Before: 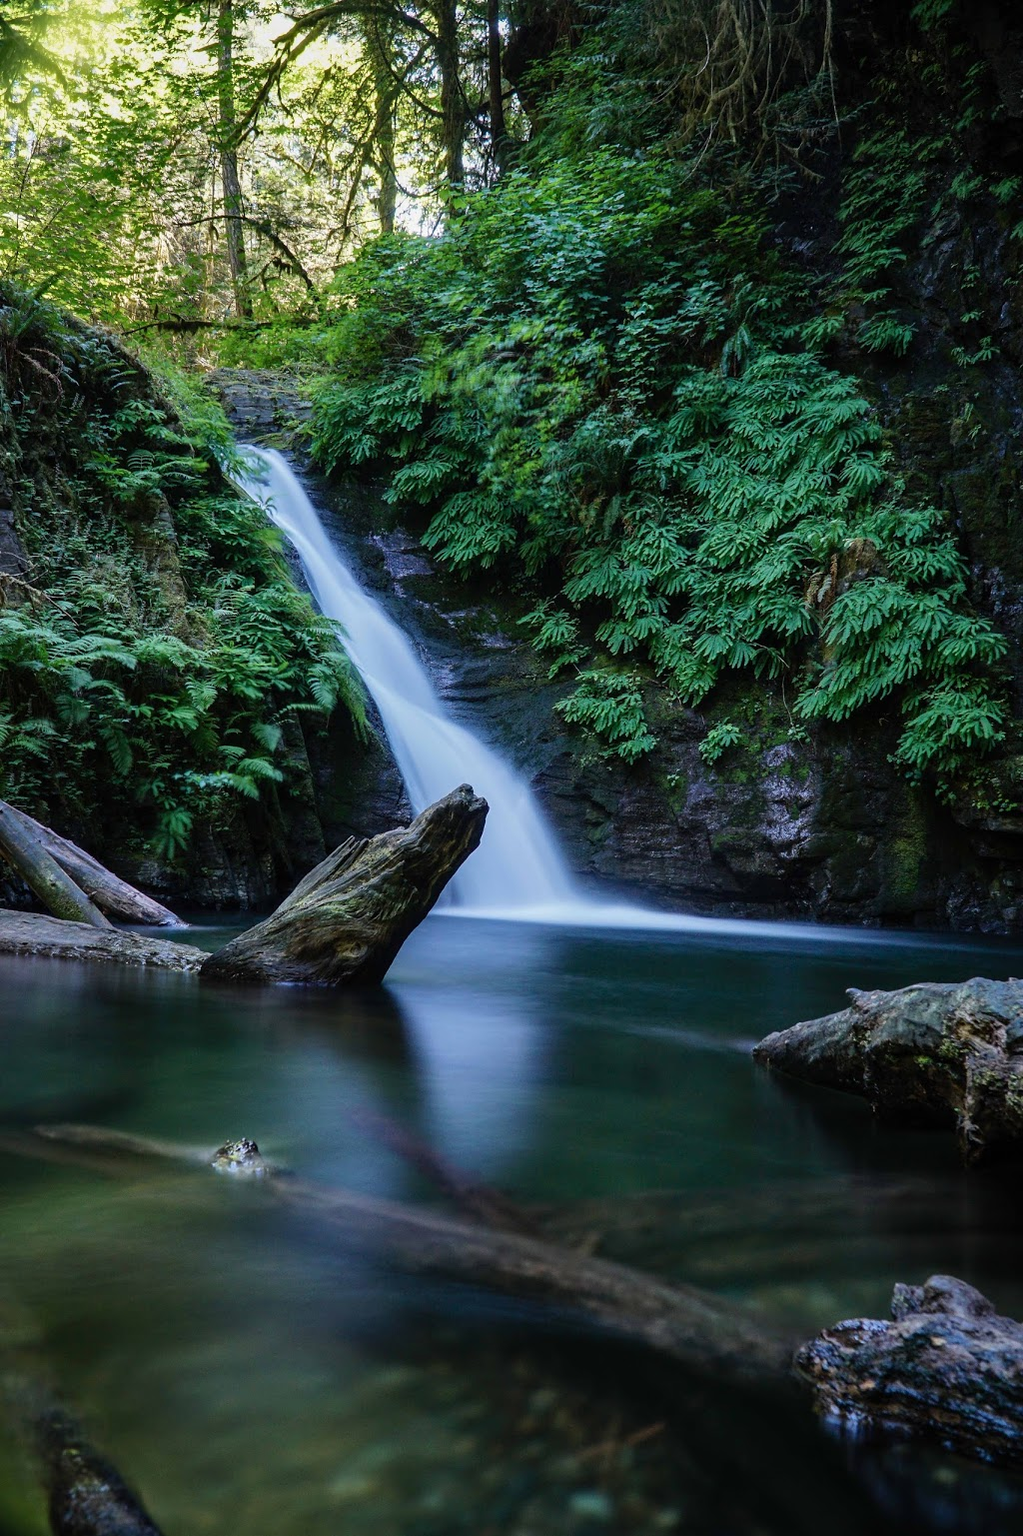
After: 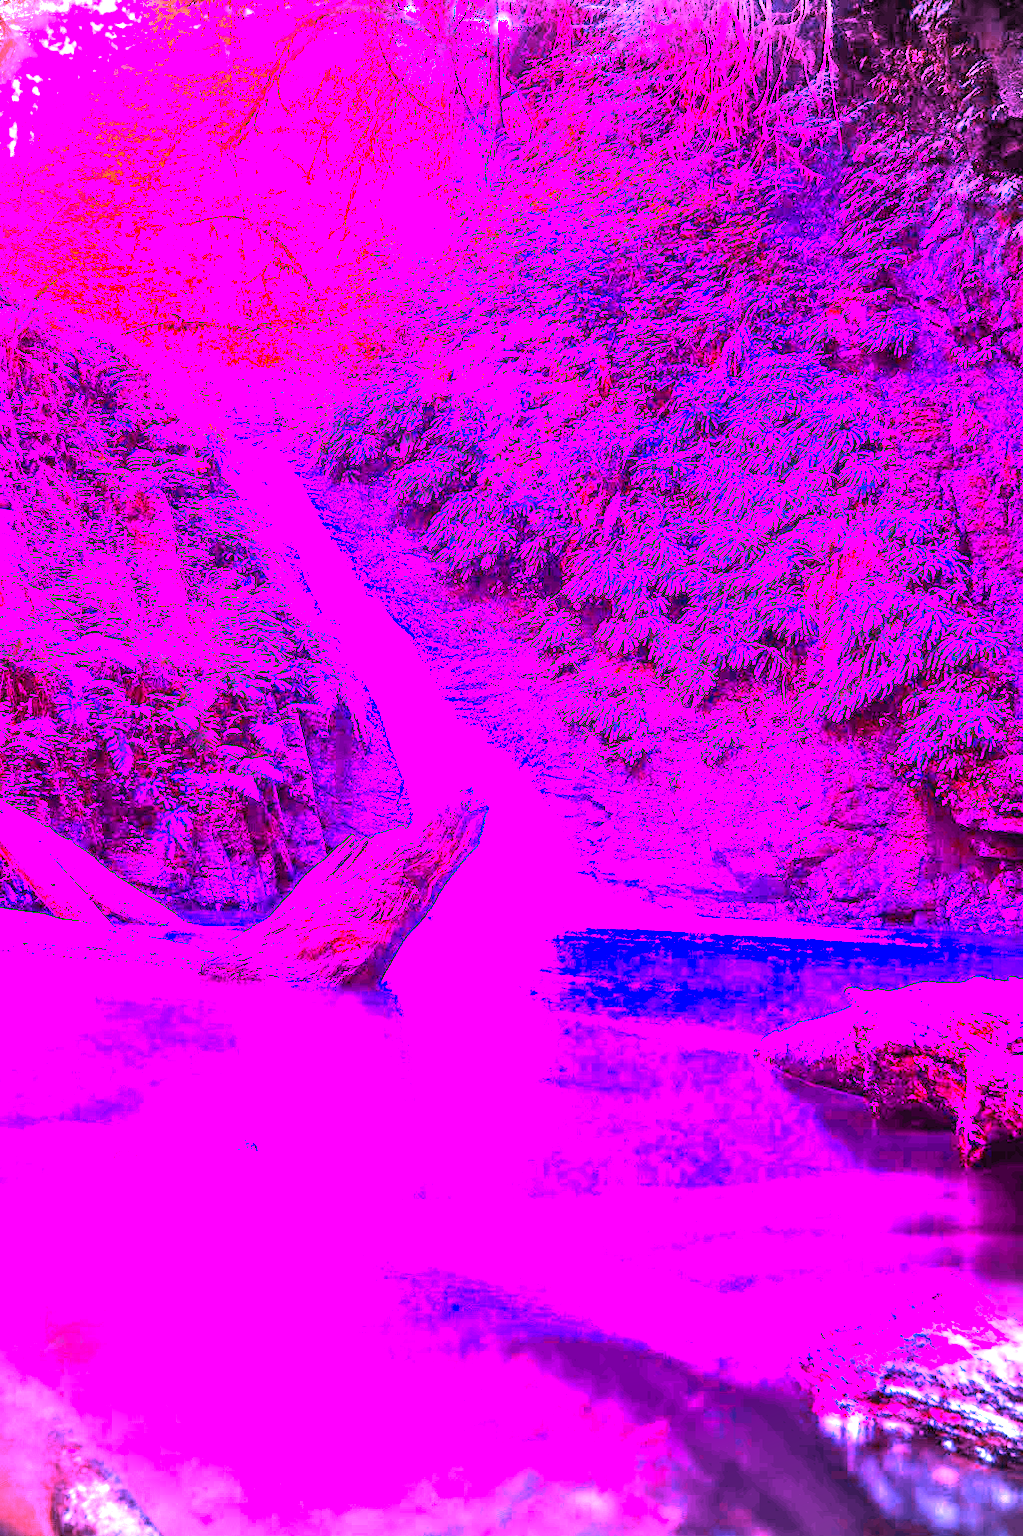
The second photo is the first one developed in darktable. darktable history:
color balance rgb: perceptual saturation grading › global saturation 20%, global vibrance 20%
color correction: highlights a* -0.95, highlights b* 4.5, shadows a* 3.55
contrast brightness saturation: brightness 0.09, saturation 0.19
vignetting: on, module defaults
white balance: red 8, blue 8
exposure: black level correction 0, exposure 1.2 EV, compensate exposure bias true, compensate highlight preservation false
